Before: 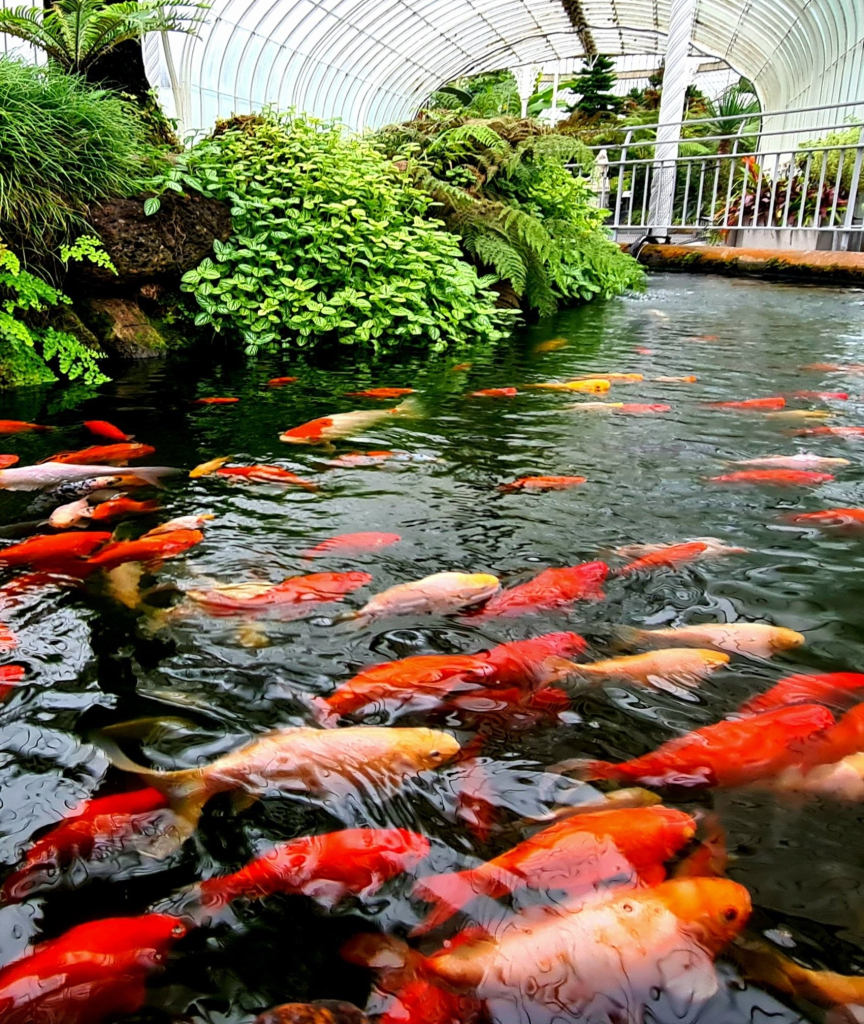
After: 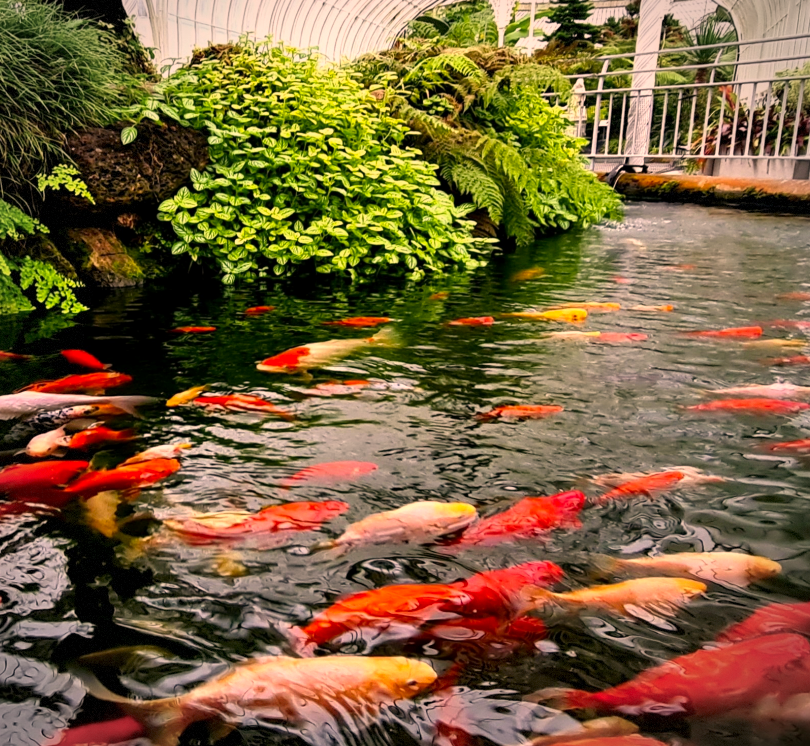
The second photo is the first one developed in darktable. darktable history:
vignetting: brightness -0.404, saturation -0.311, automatic ratio true, dithering 8-bit output
crop: left 2.767%, top 7.007%, right 3.429%, bottom 20.135%
color correction: highlights a* 17.77, highlights b* 18.84
exposure: black level correction 0.001, exposure 0.016 EV, compensate exposure bias true, compensate highlight preservation false
